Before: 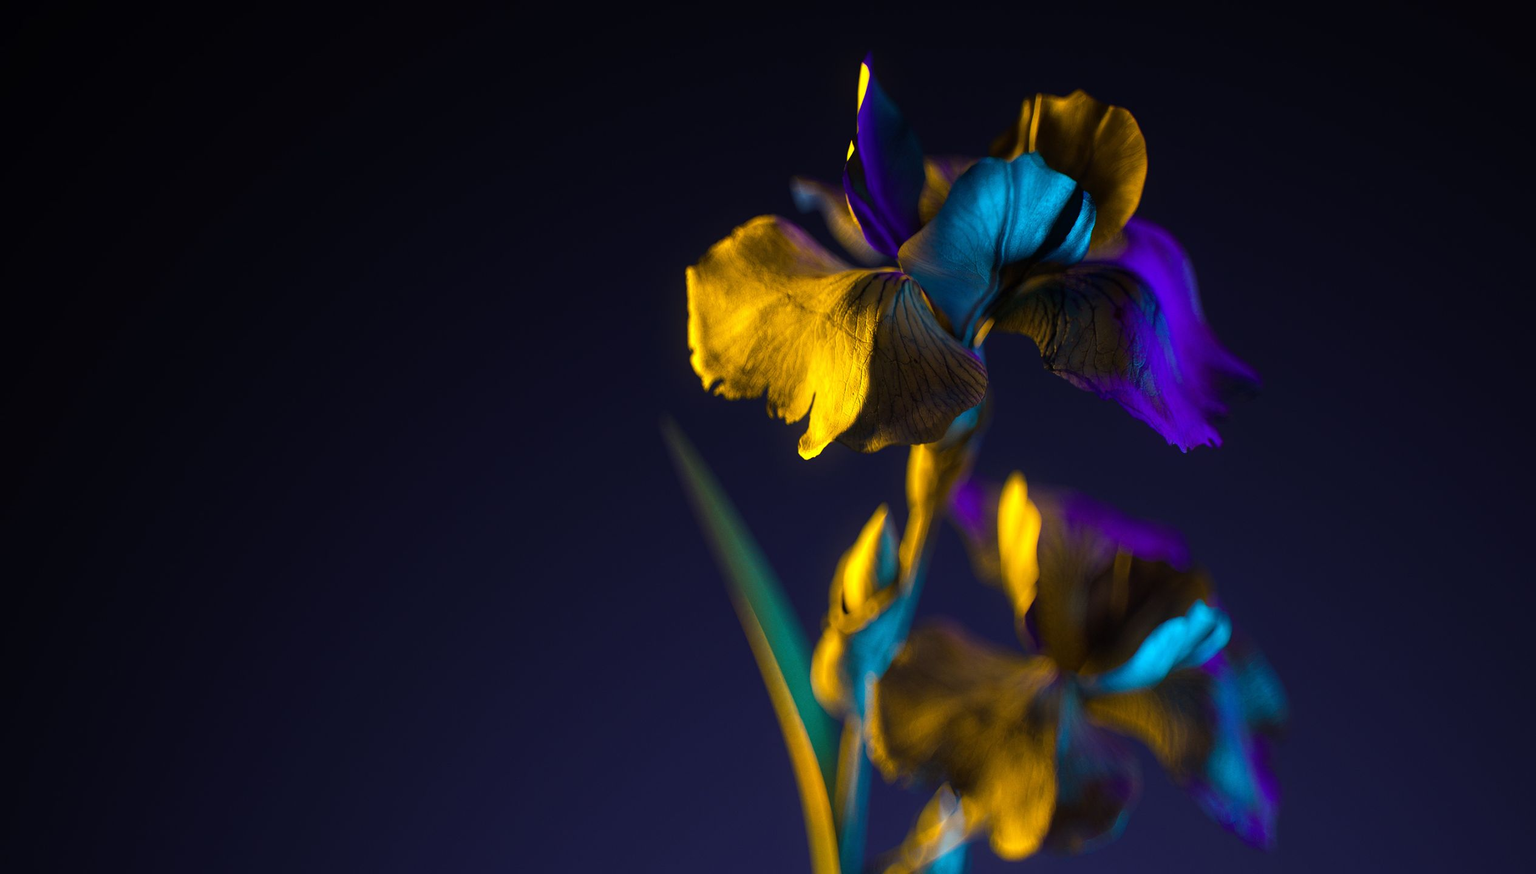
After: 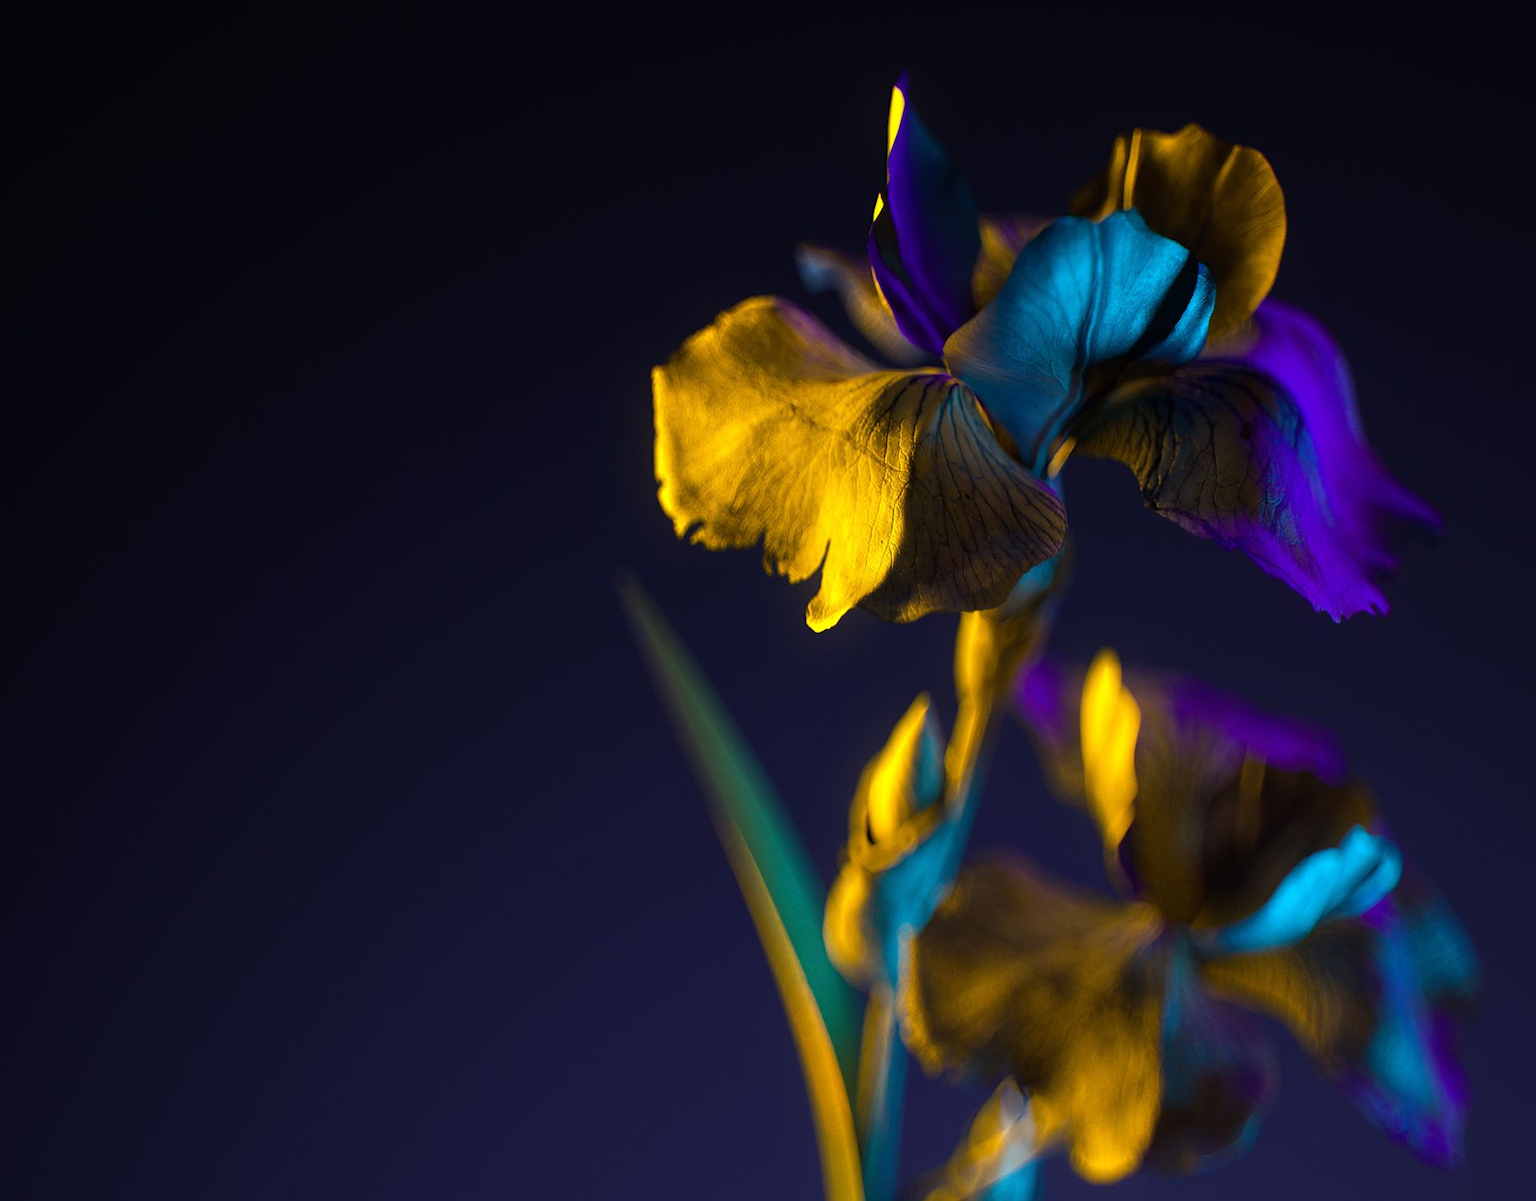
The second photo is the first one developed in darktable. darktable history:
crop: left 13.829%, top 0%, right 13.404%
